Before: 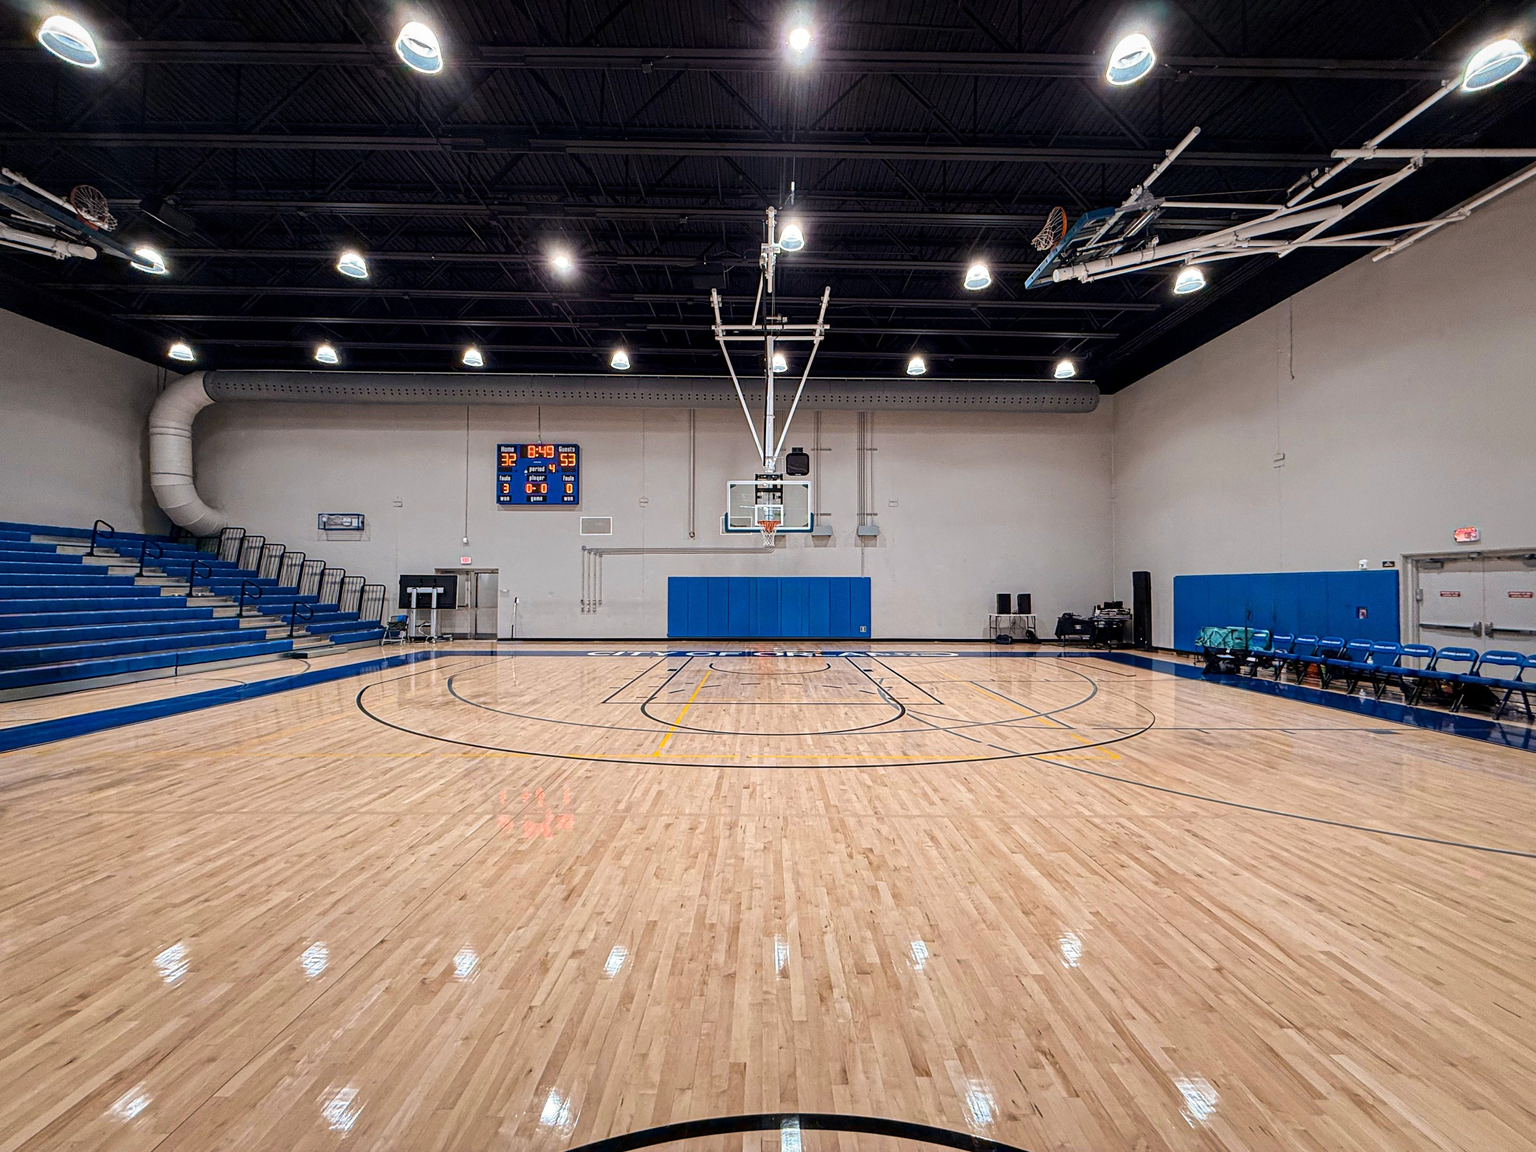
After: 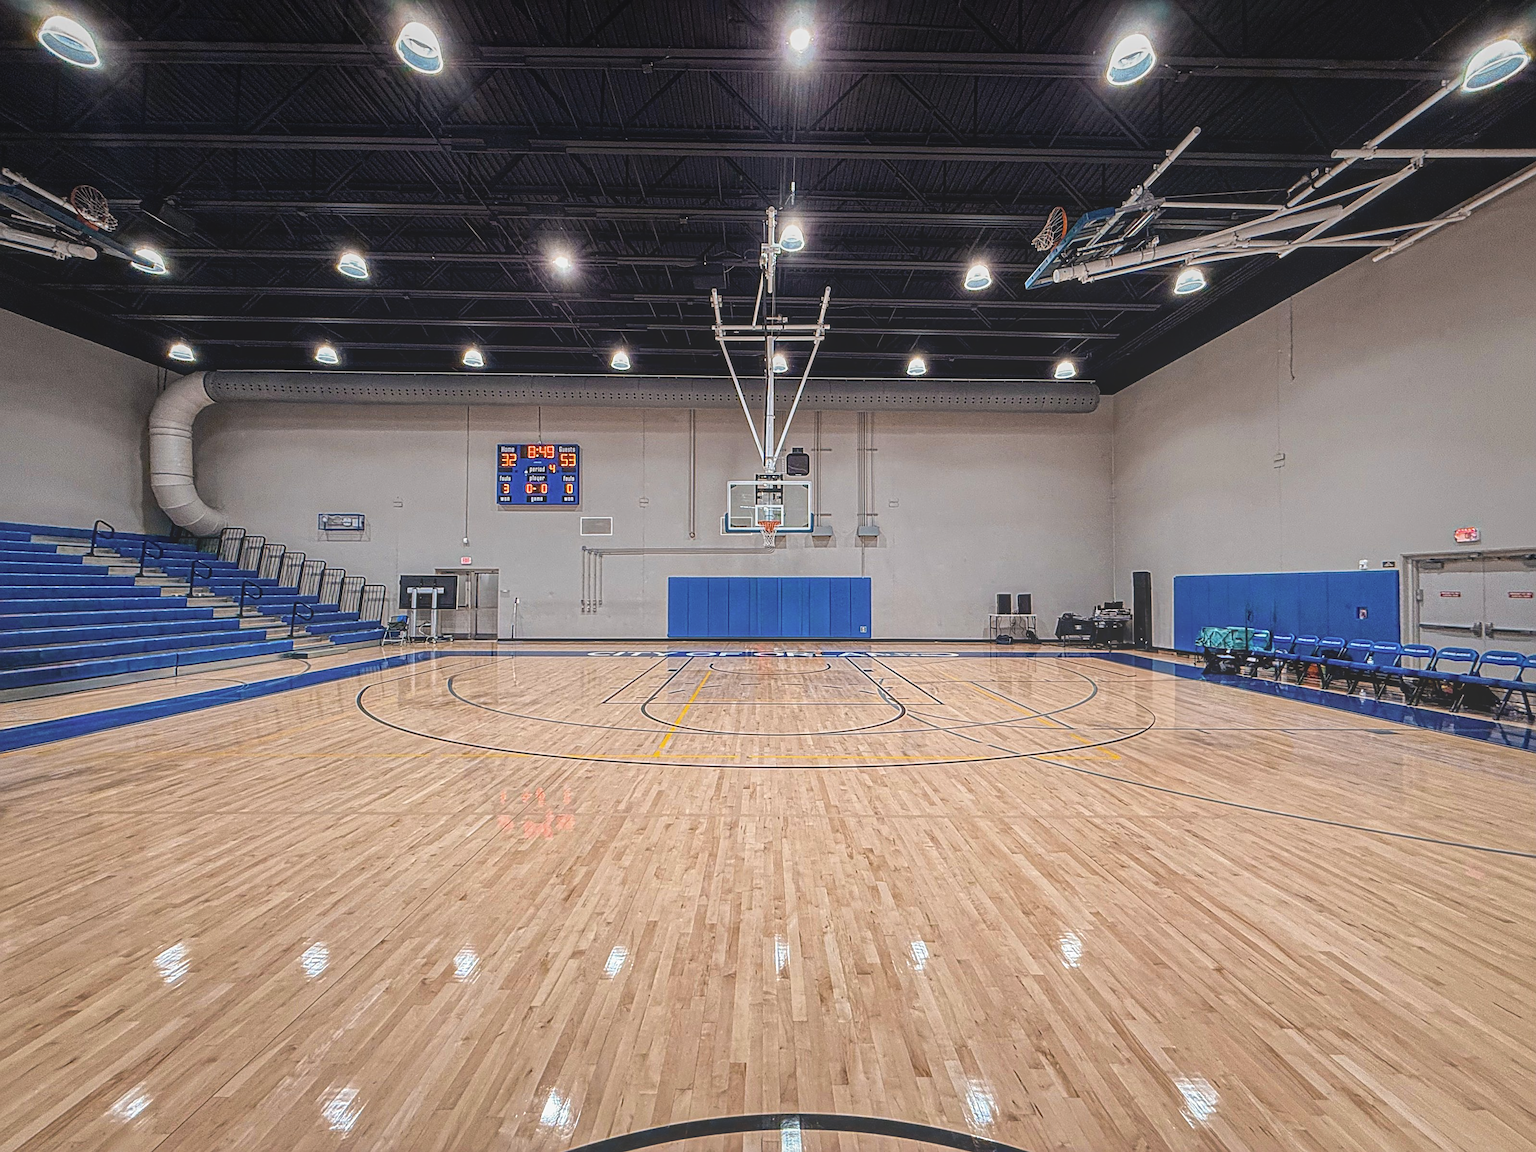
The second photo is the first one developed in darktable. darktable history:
contrast brightness saturation: saturation -0.067
sharpen: radius 2.751
local contrast: highlights 73%, shadows 16%, midtone range 0.196
